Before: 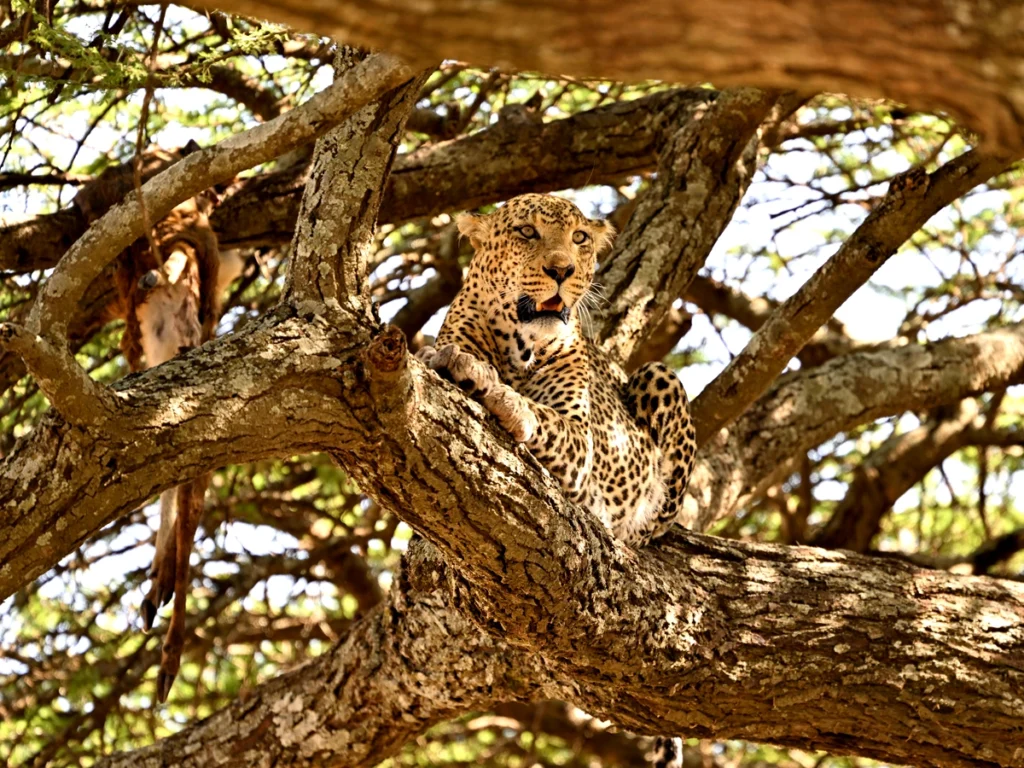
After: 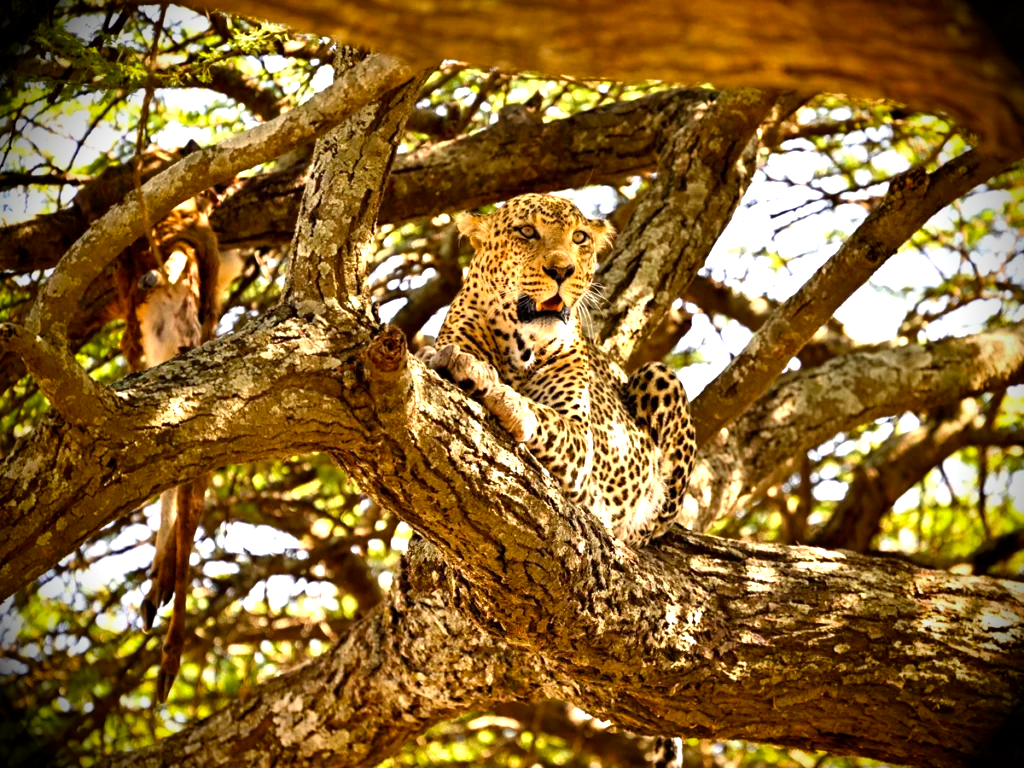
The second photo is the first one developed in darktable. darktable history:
color balance rgb: linear chroma grading › global chroma 9.053%, perceptual saturation grading › global saturation 0.292%, perceptual brilliance grading › global brilliance 18.261%, global vibrance 2.112%
vignetting: fall-off start 67.21%, brightness -0.997, saturation 0.495, width/height ratio 1.014, unbound false
